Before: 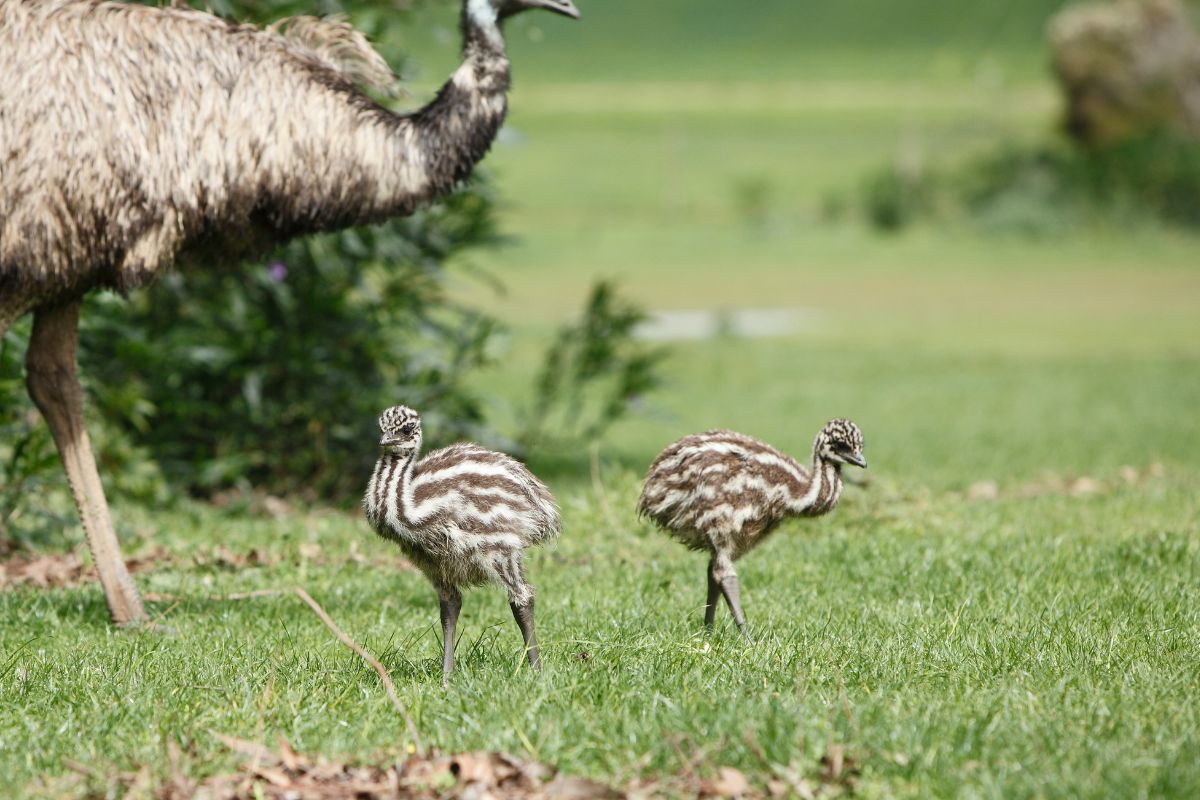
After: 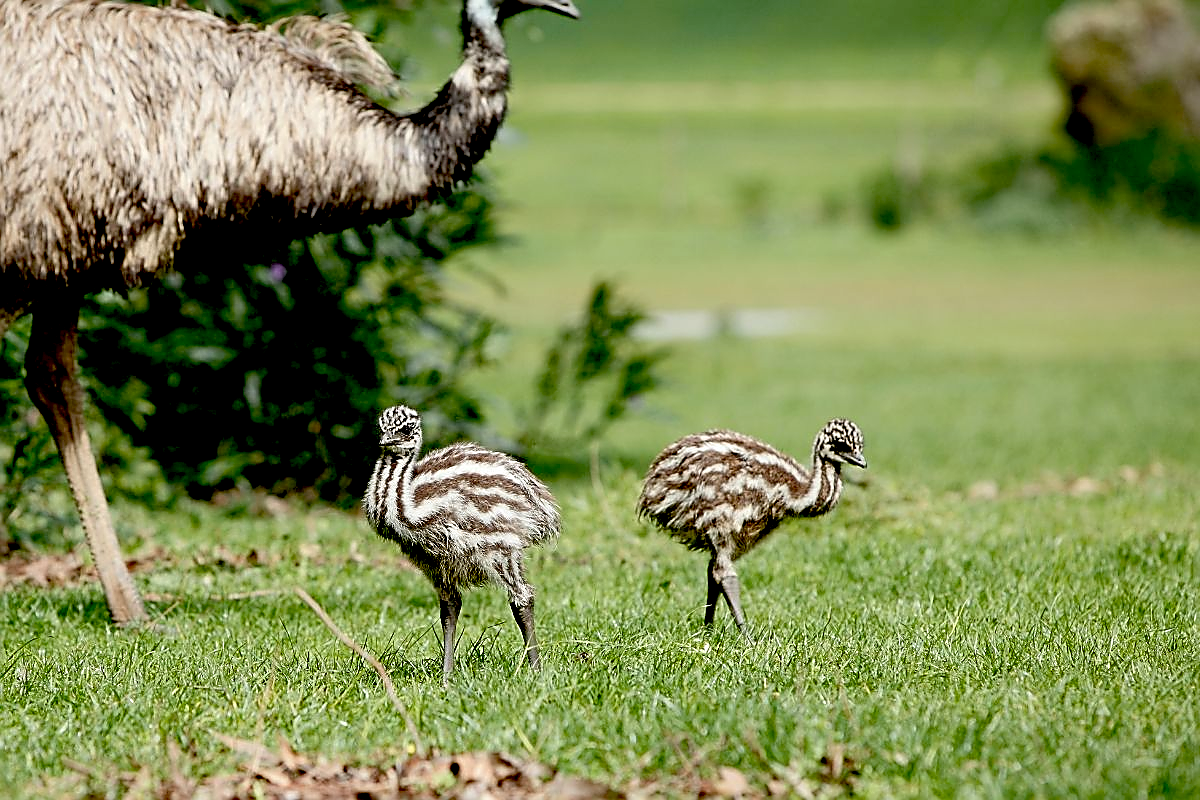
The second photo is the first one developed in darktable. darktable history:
exposure: black level correction 0.047, exposure 0.013 EV, compensate highlight preservation false
sharpen: radius 1.4, amount 1.25, threshold 0.7
